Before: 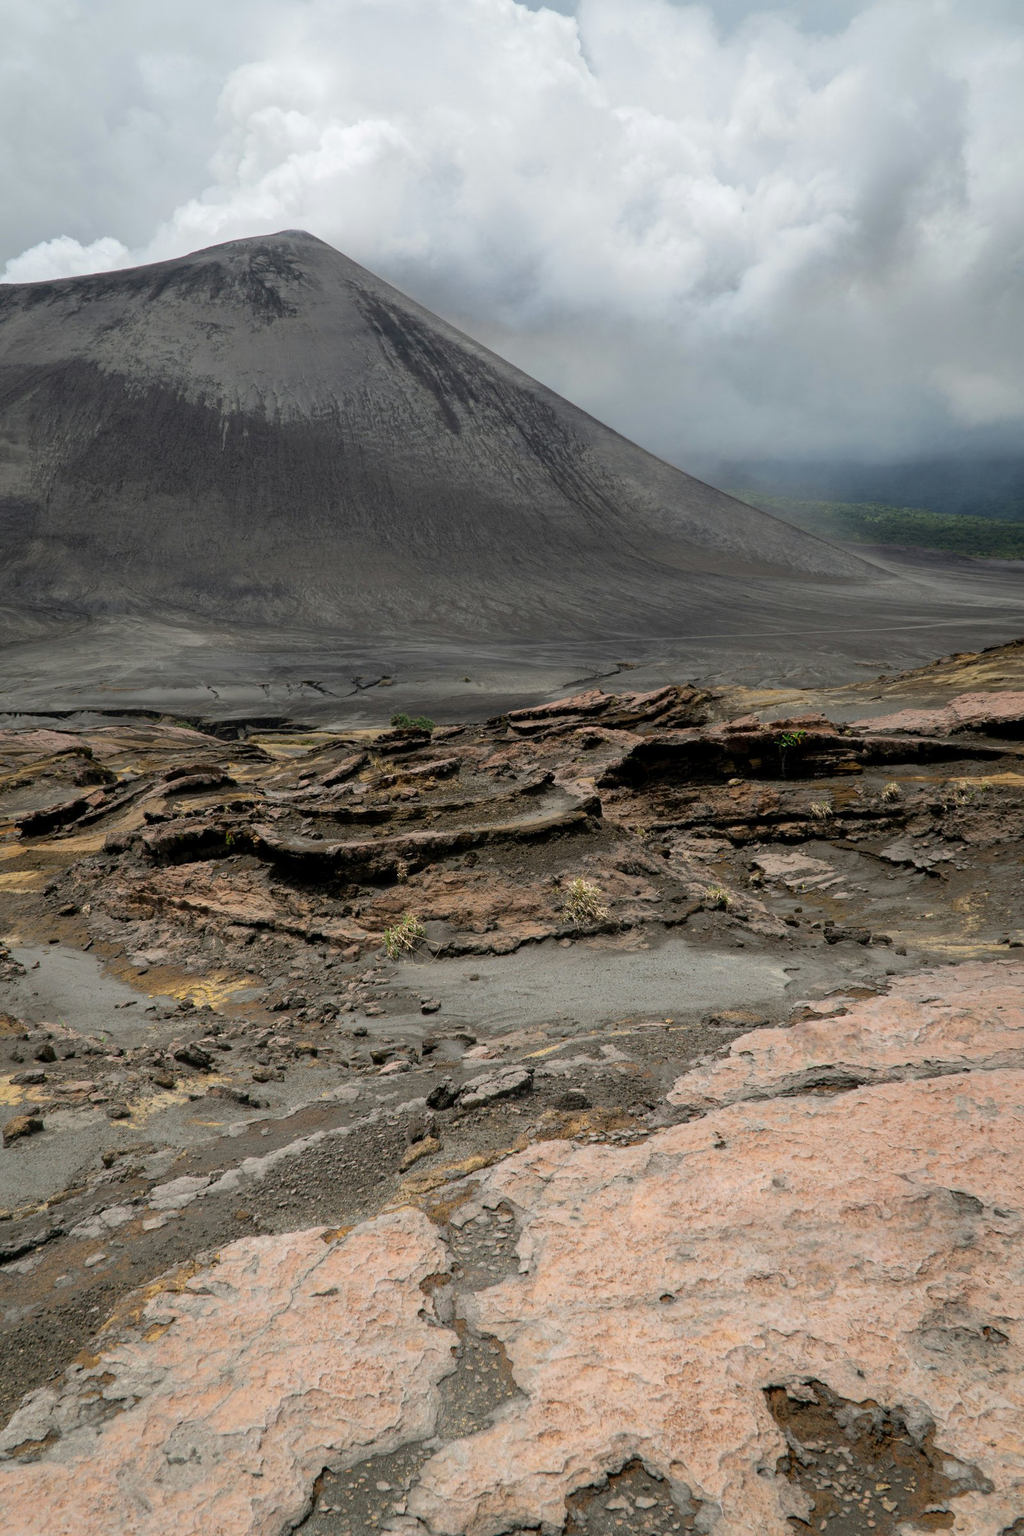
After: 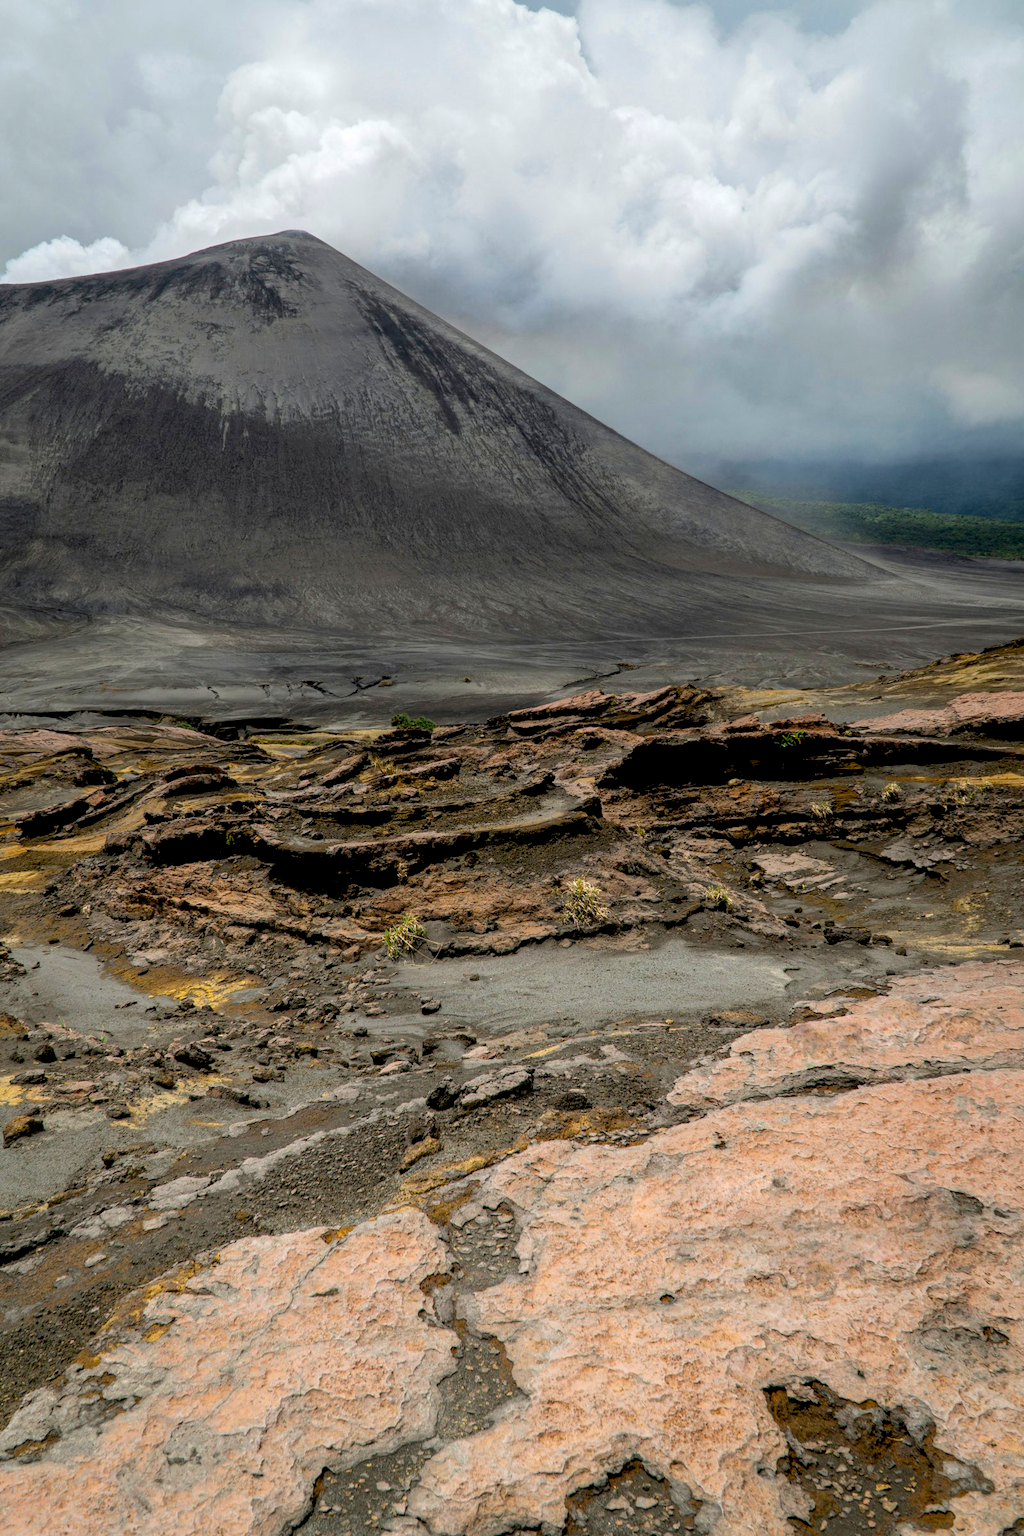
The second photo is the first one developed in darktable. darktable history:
color balance rgb: global offset › luminance -0.84%, linear chroma grading › global chroma 14.978%, perceptual saturation grading › global saturation 18.014%
local contrast: detail 130%
